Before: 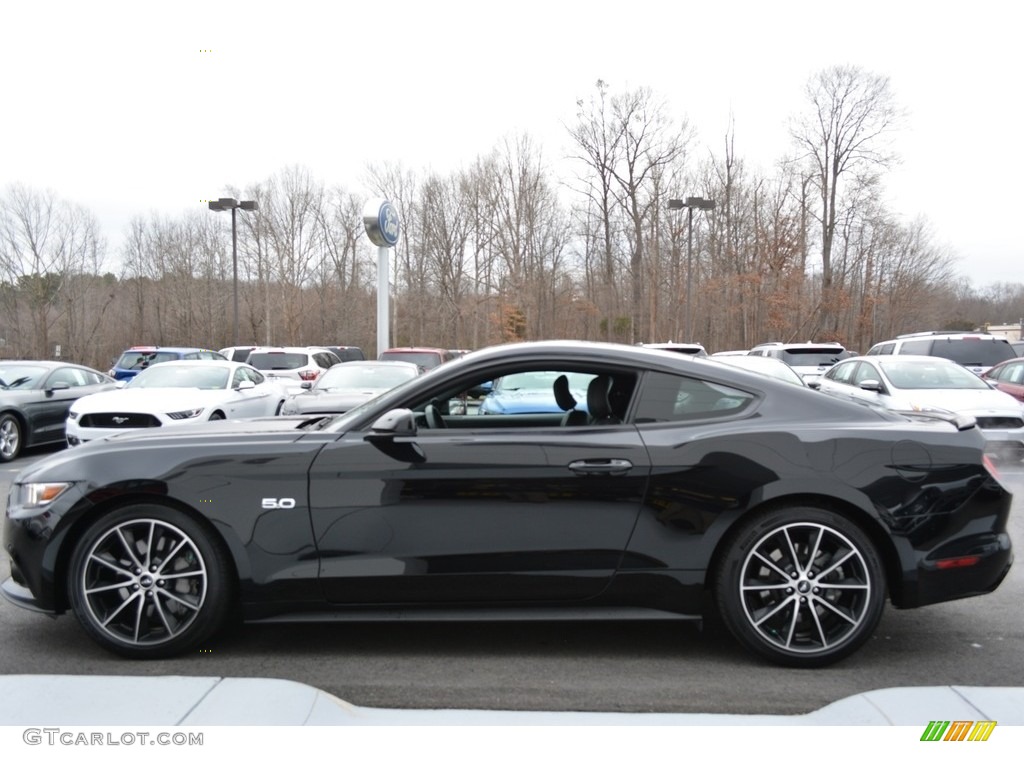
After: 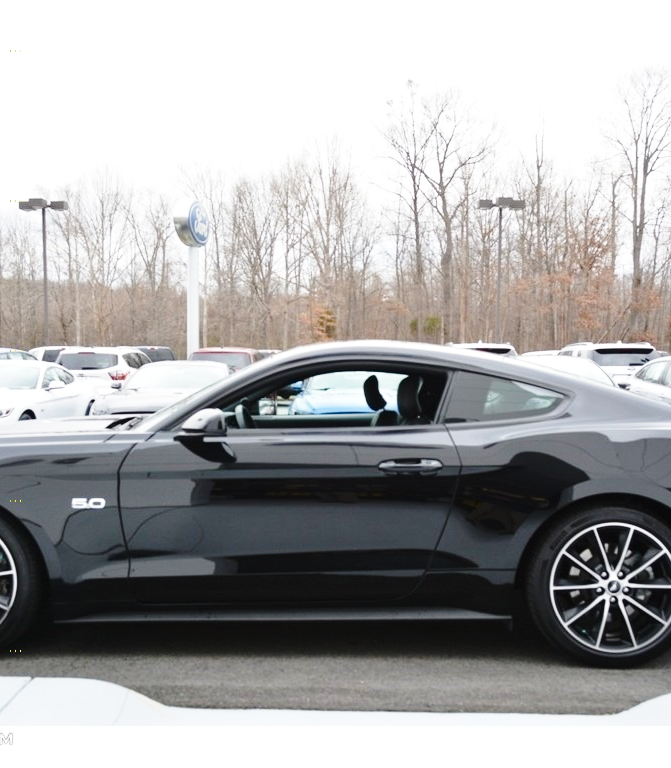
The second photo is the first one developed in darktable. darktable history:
color zones: curves: ch1 [(0.077, 0.436) (0.25, 0.5) (0.75, 0.5)]
base curve: curves: ch0 [(0, 0) (0.028, 0.03) (0.121, 0.232) (0.46, 0.748) (0.859, 0.968) (1, 1)], preserve colors none
crop and rotate: left 18.589%, right 15.8%
